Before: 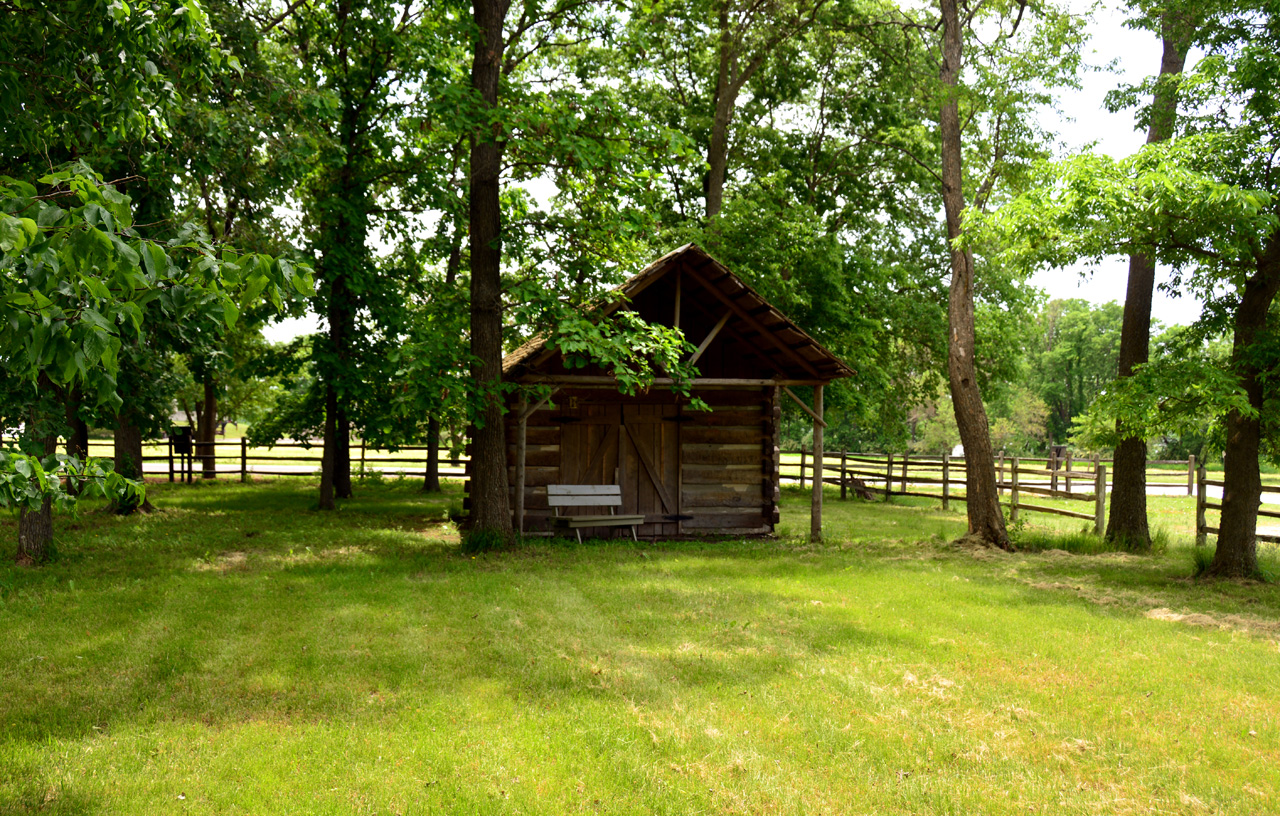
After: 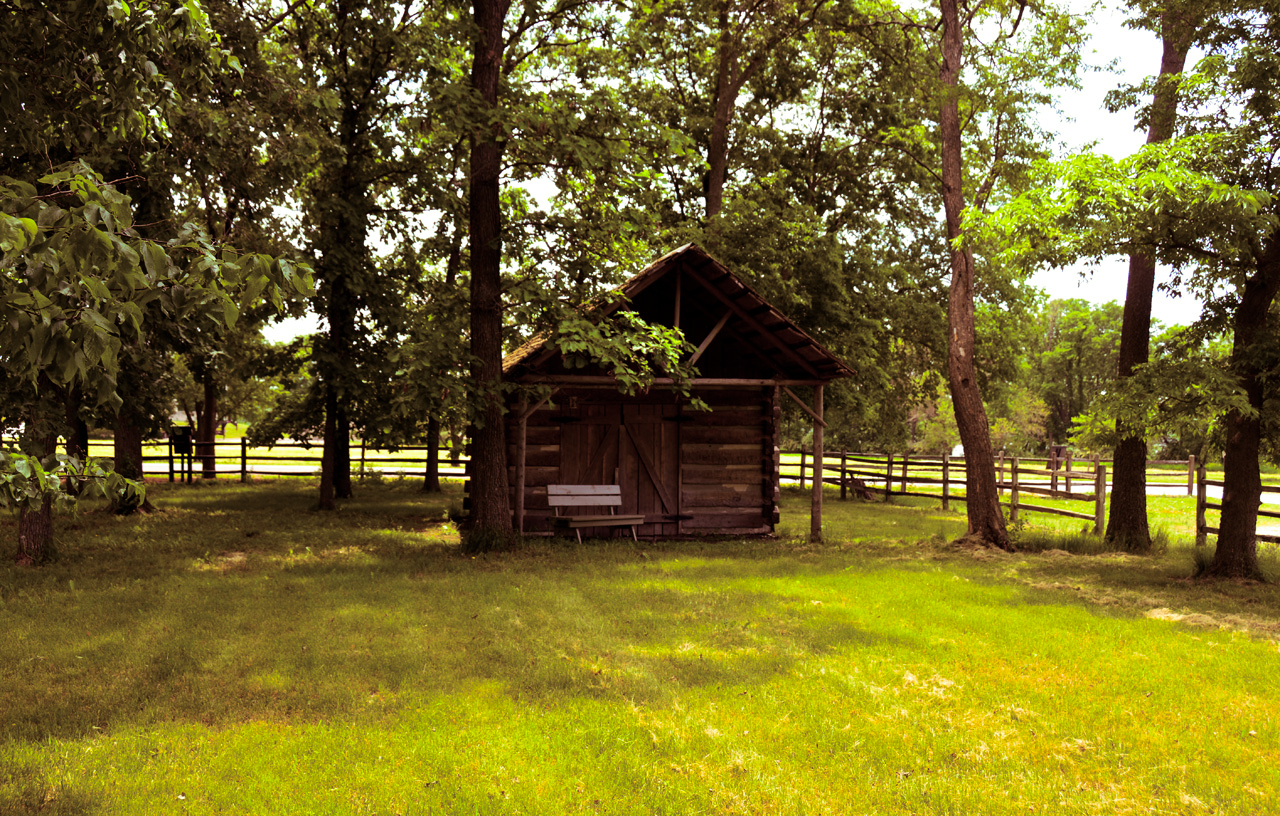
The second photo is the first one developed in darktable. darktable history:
split-toning: on, module defaults
color balance rgb: perceptual saturation grading › global saturation 25%, global vibrance 20%
